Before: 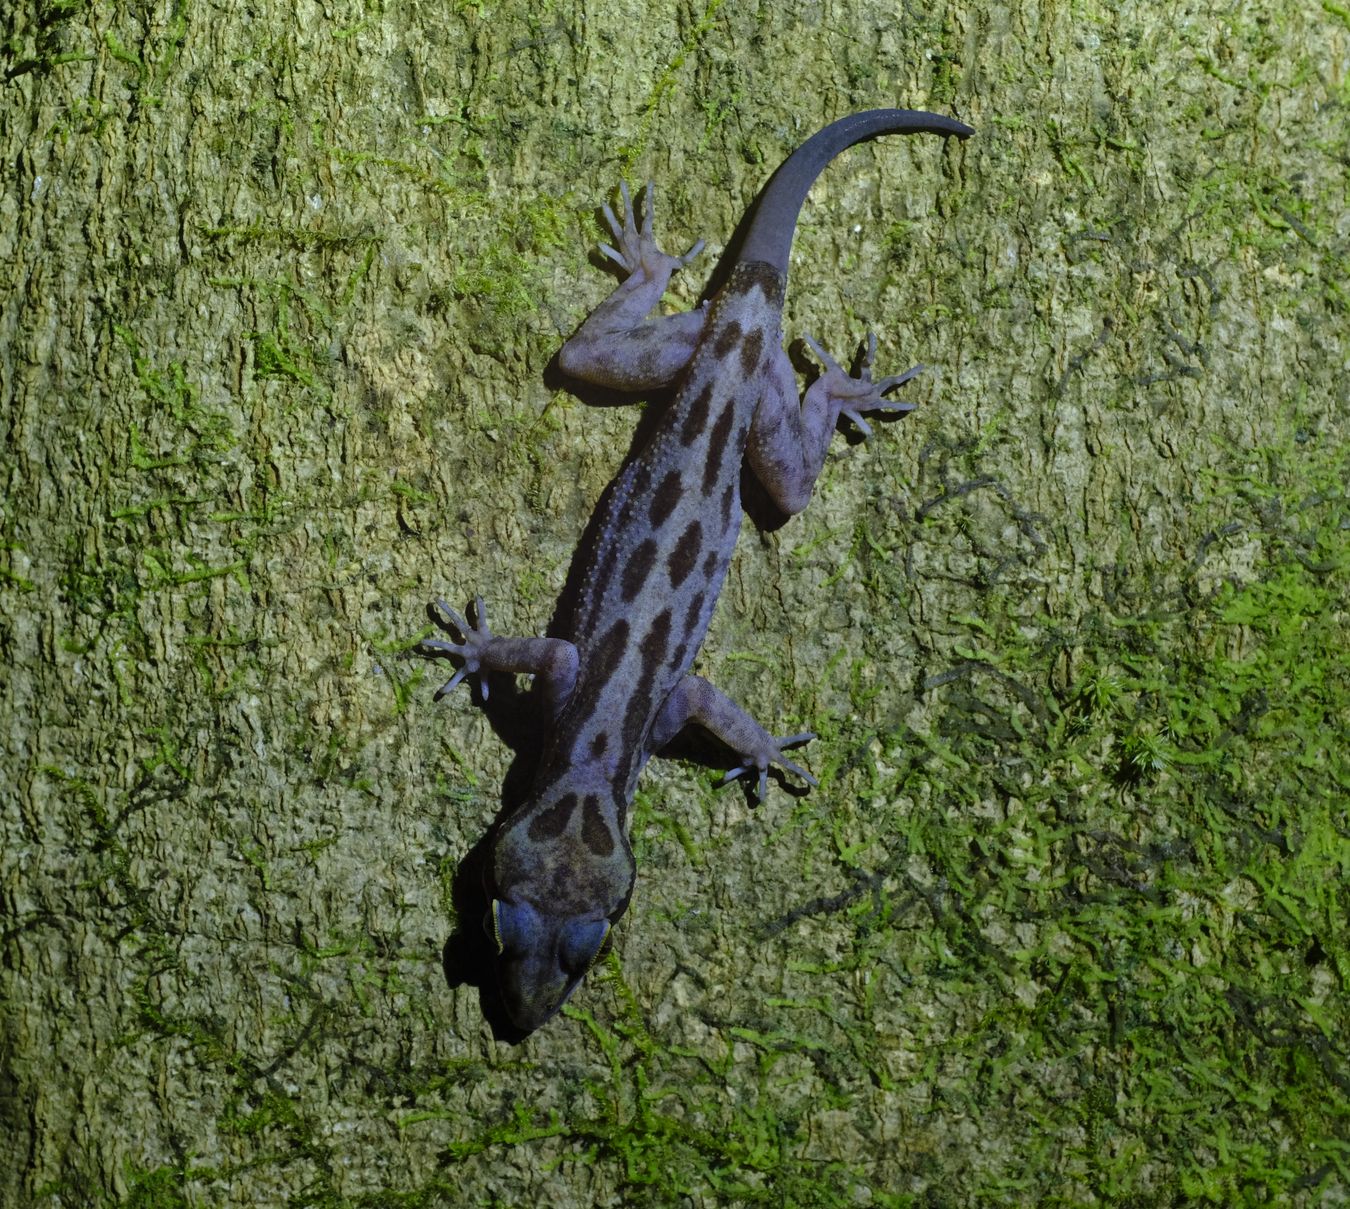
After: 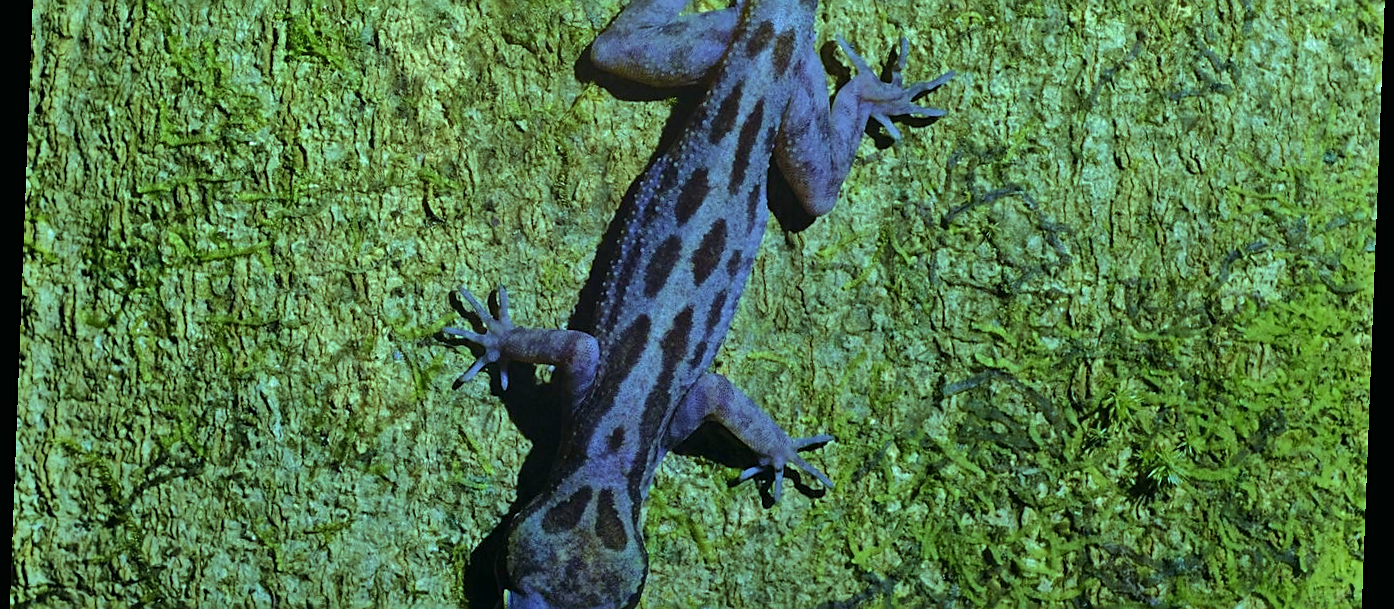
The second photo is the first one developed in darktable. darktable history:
rotate and perspective: rotation 2.17°, automatic cropping off
crop and rotate: top 26.056%, bottom 25.543%
color balance: mode lift, gamma, gain (sRGB), lift [0.997, 0.979, 1.021, 1.011], gamma [1, 1.084, 0.916, 0.998], gain [1, 0.87, 1.13, 1.101], contrast 4.55%, contrast fulcrum 38.24%, output saturation 104.09%
sharpen: on, module defaults
white balance: red 1.009, blue 1.027
velvia: strength 45%
shadows and highlights: soften with gaussian
